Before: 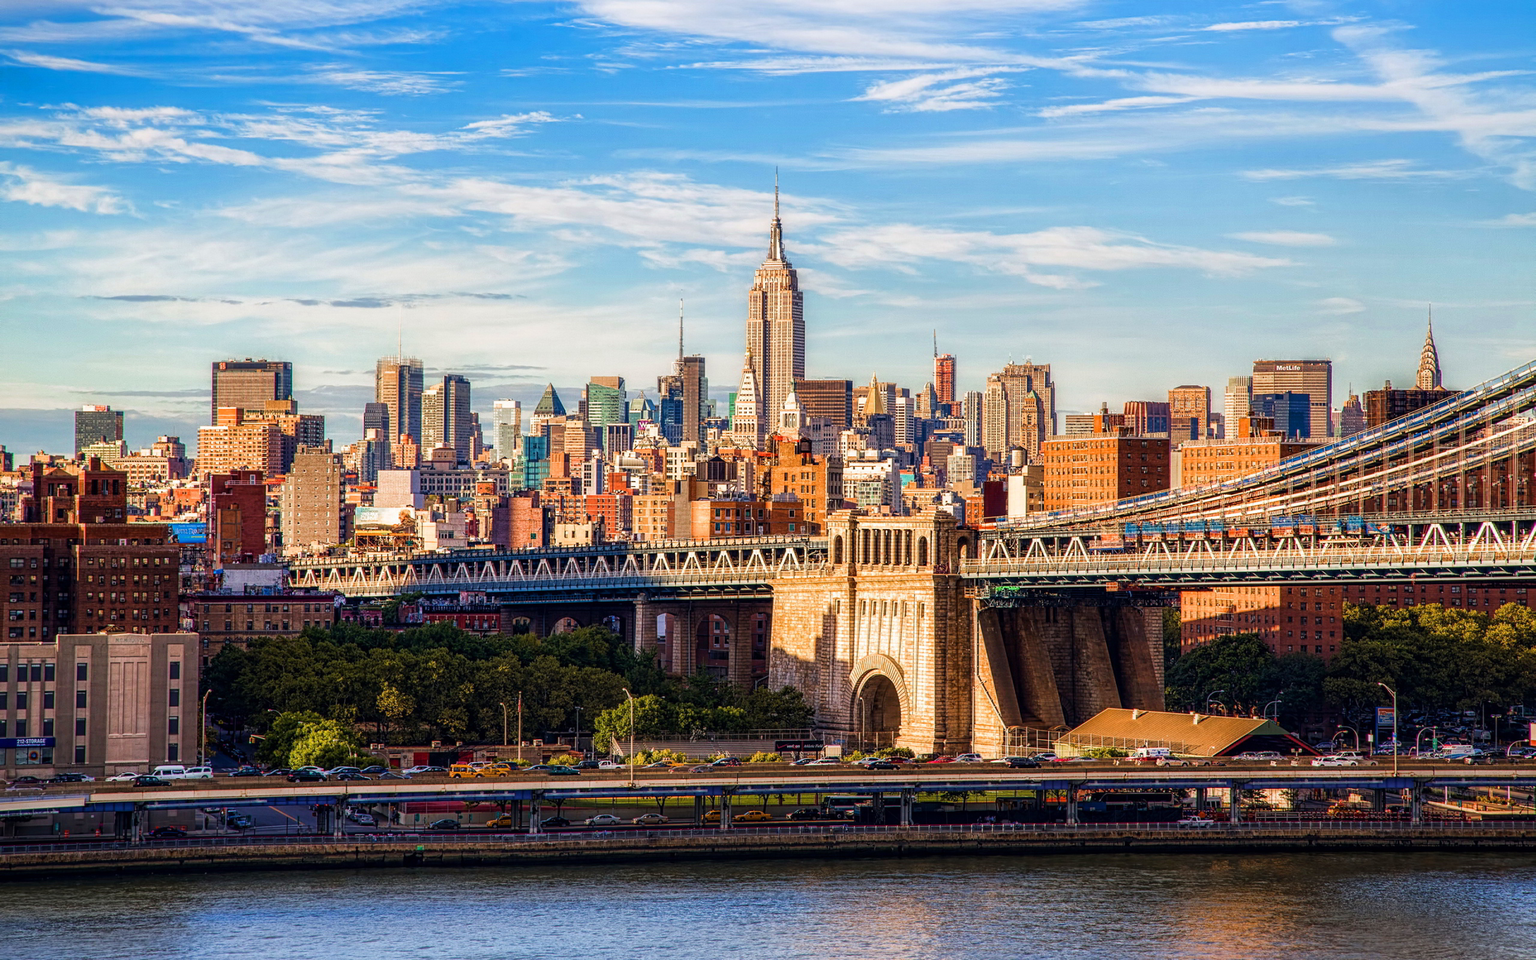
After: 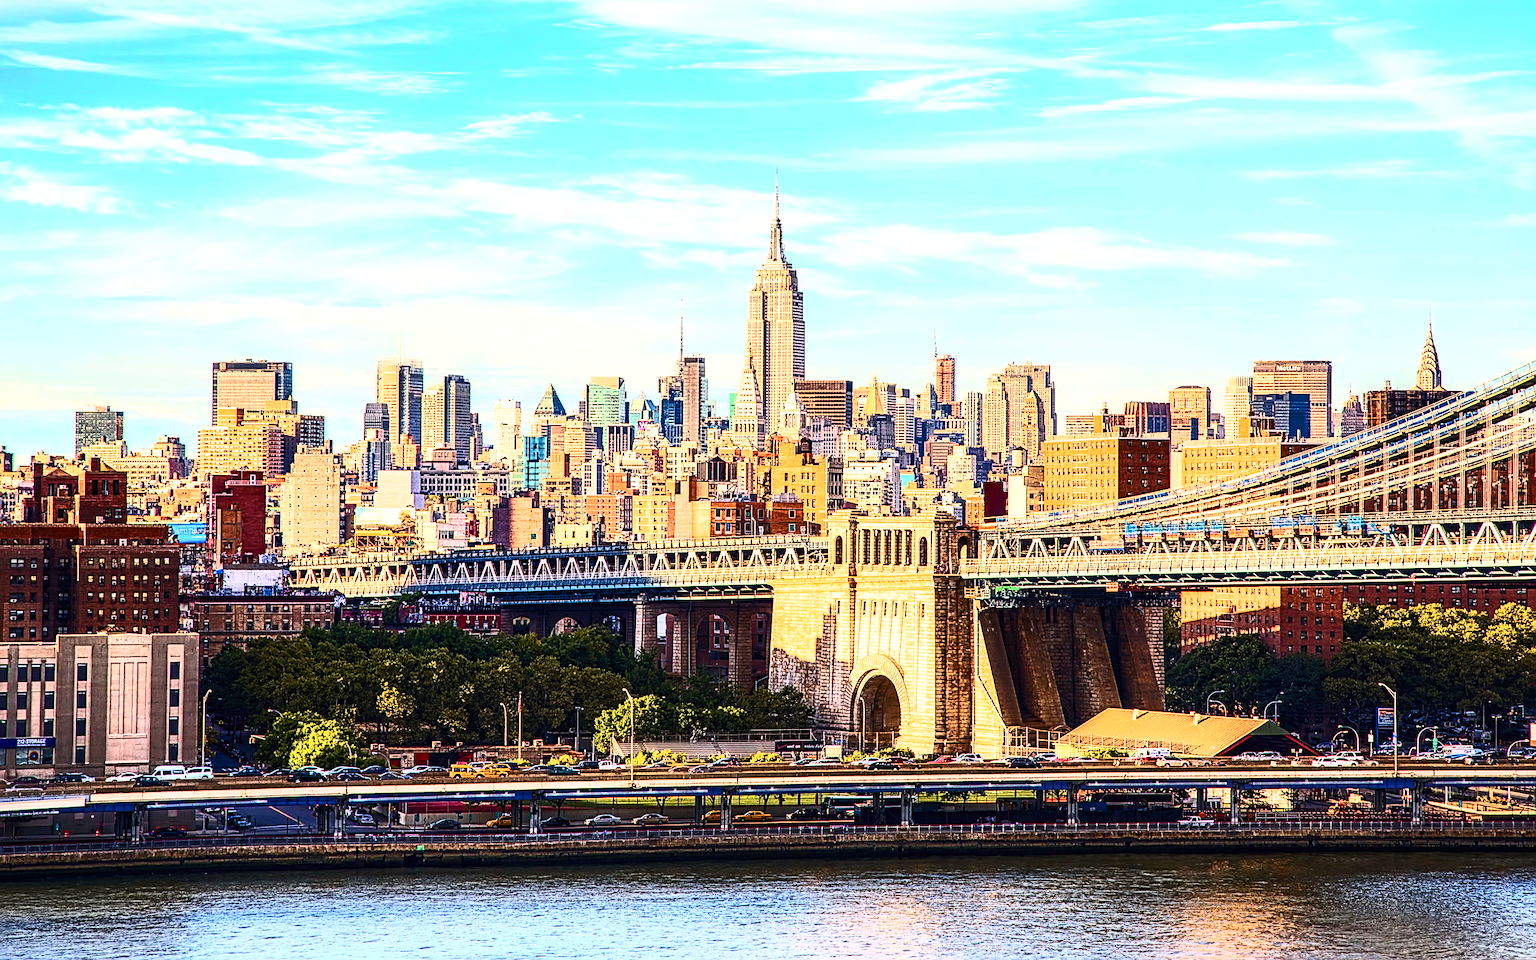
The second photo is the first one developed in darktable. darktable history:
exposure: exposure 0.57 EV, compensate exposure bias true, compensate highlight preservation false
contrast brightness saturation: contrast 0.636, brightness 0.351, saturation 0.137
sharpen: on, module defaults
